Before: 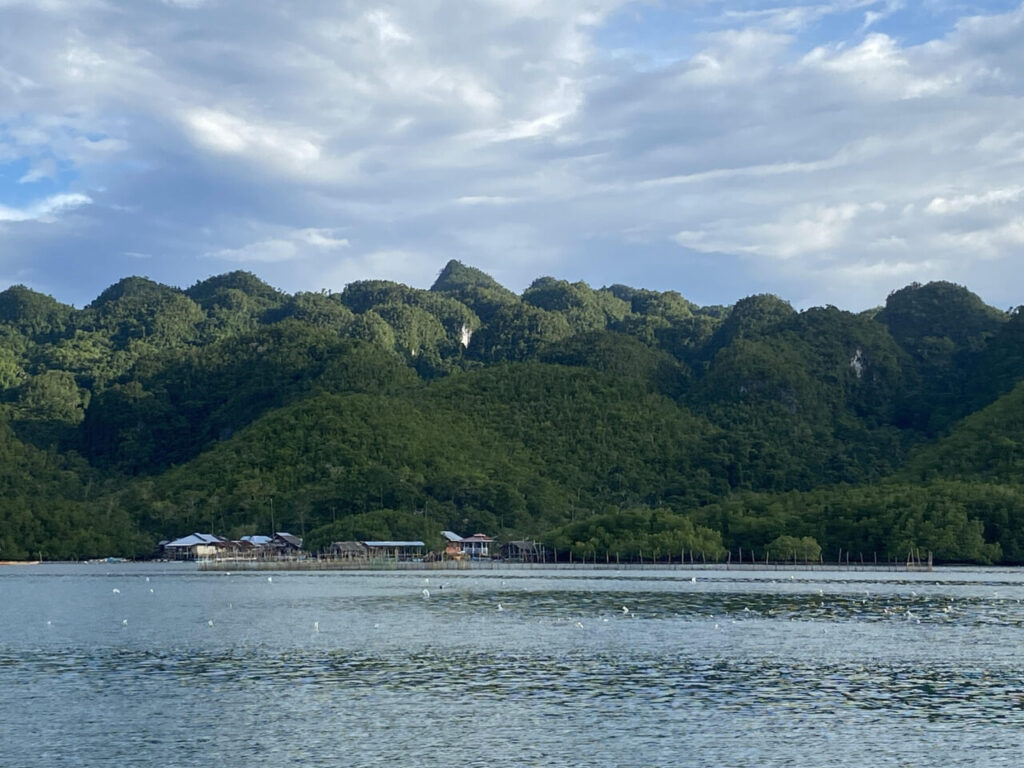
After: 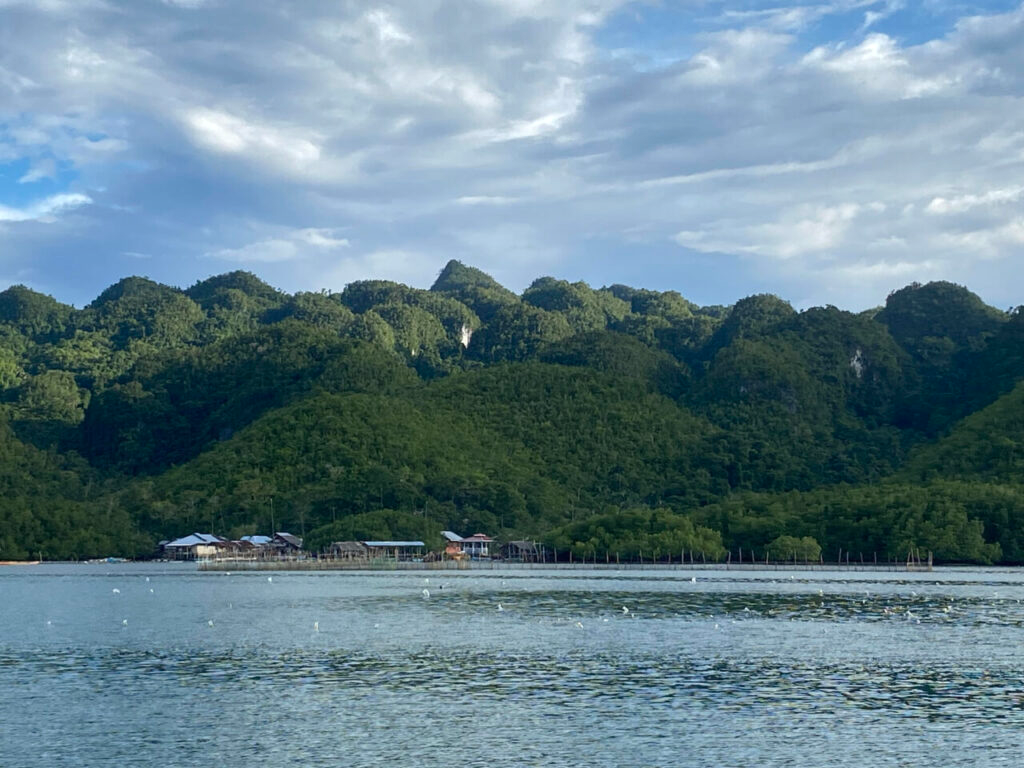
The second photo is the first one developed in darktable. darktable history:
shadows and highlights: shadows 12.93, white point adjustment 1.28, soften with gaussian
